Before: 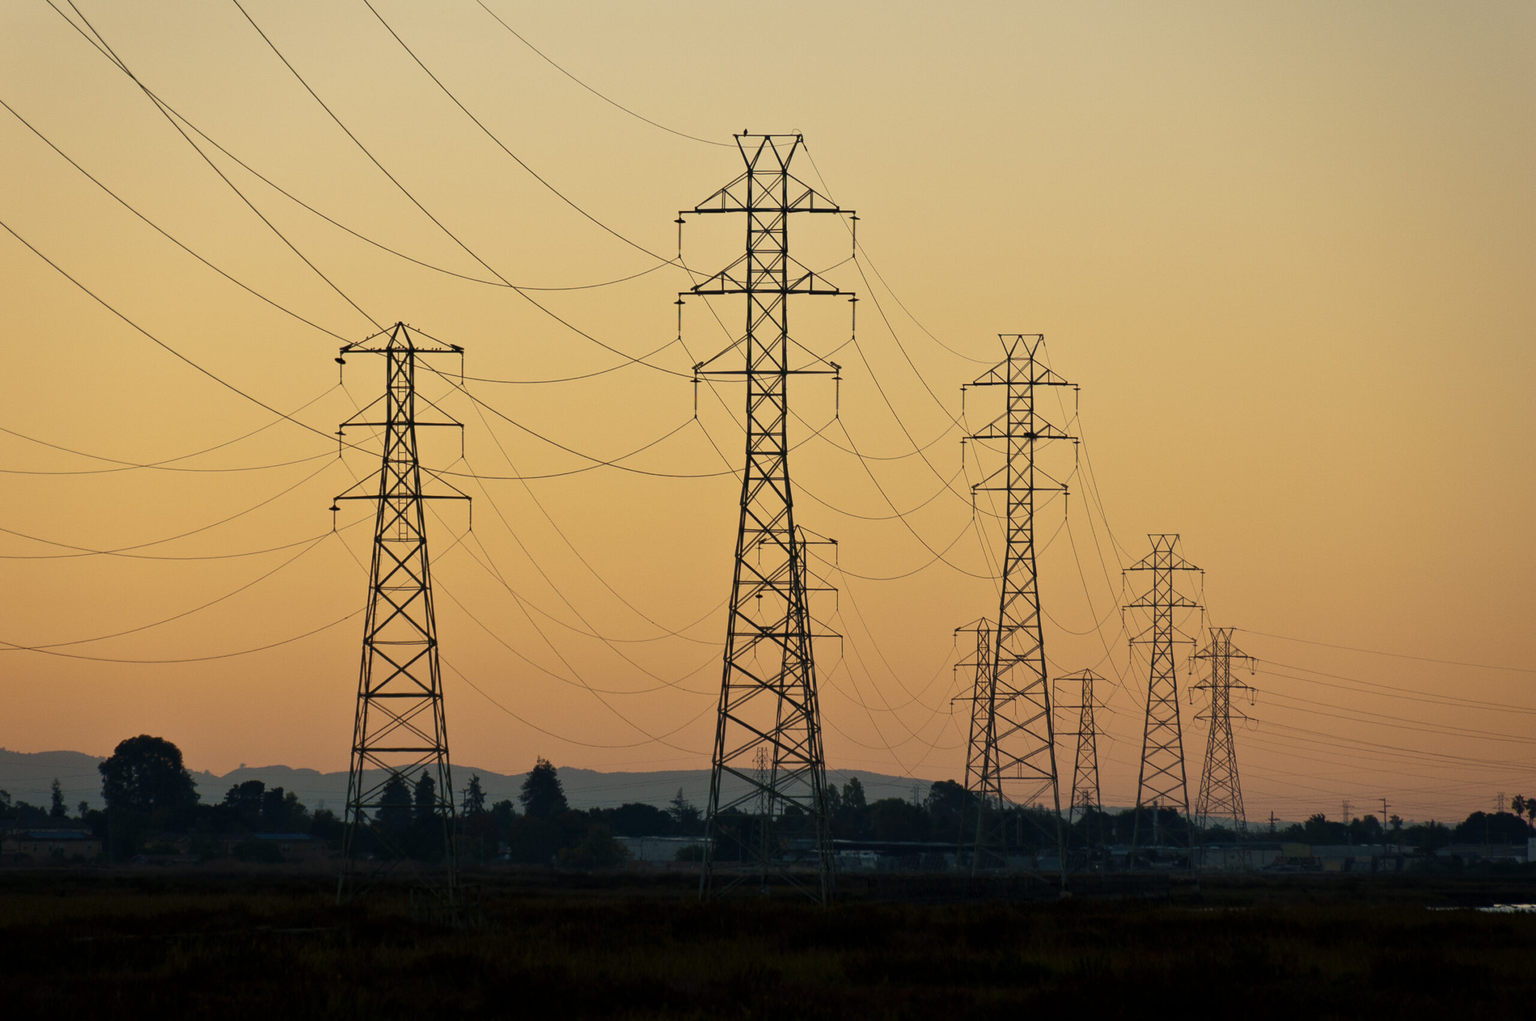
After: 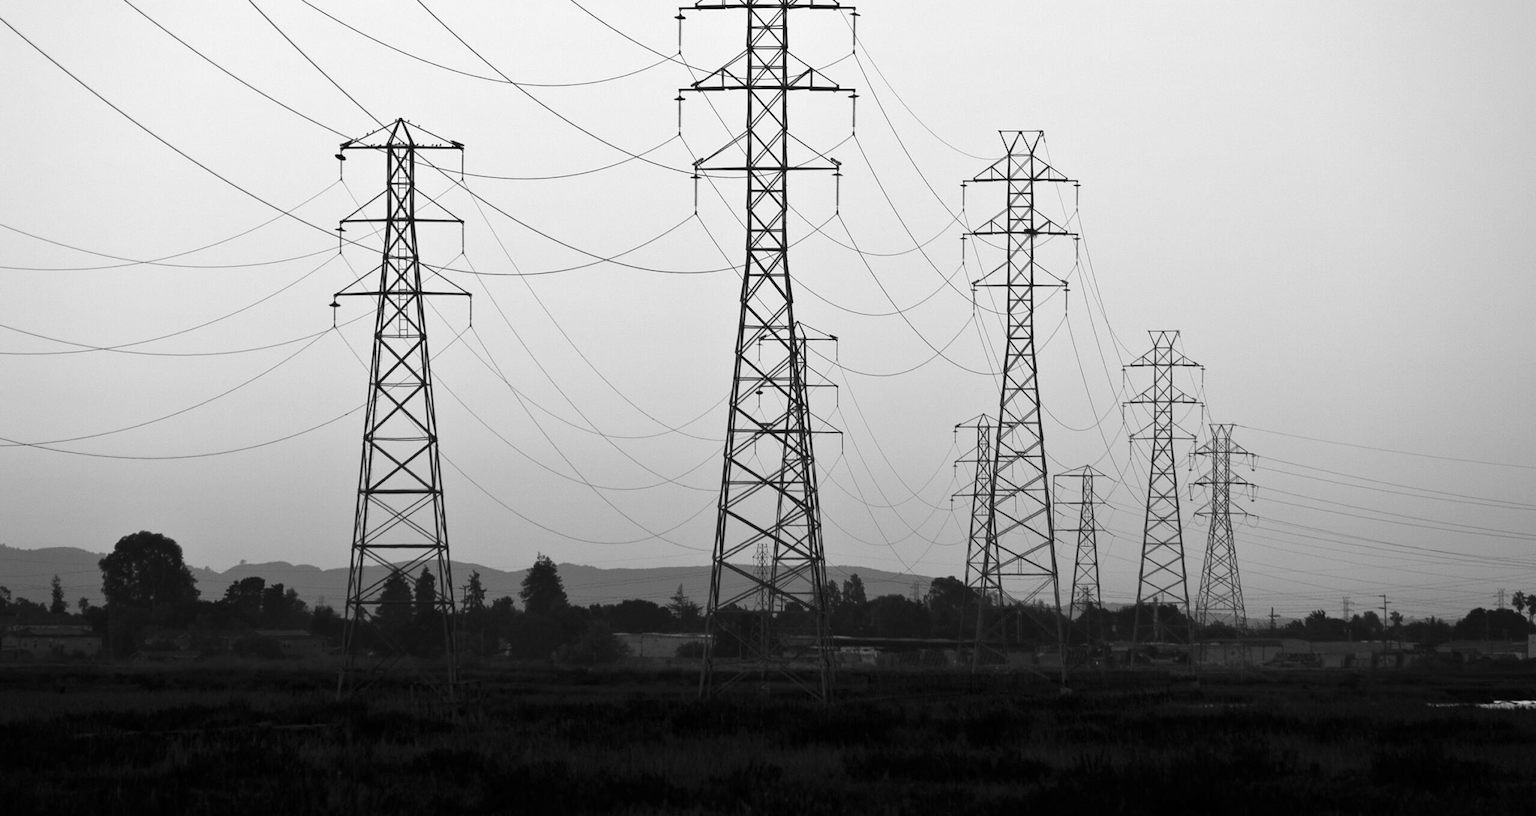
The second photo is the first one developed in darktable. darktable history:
monochrome: a -71.75, b 75.82
crop and rotate: top 19.998%
exposure: black level correction 0, exposure 0.9 EV, compensate highlight preservation false
